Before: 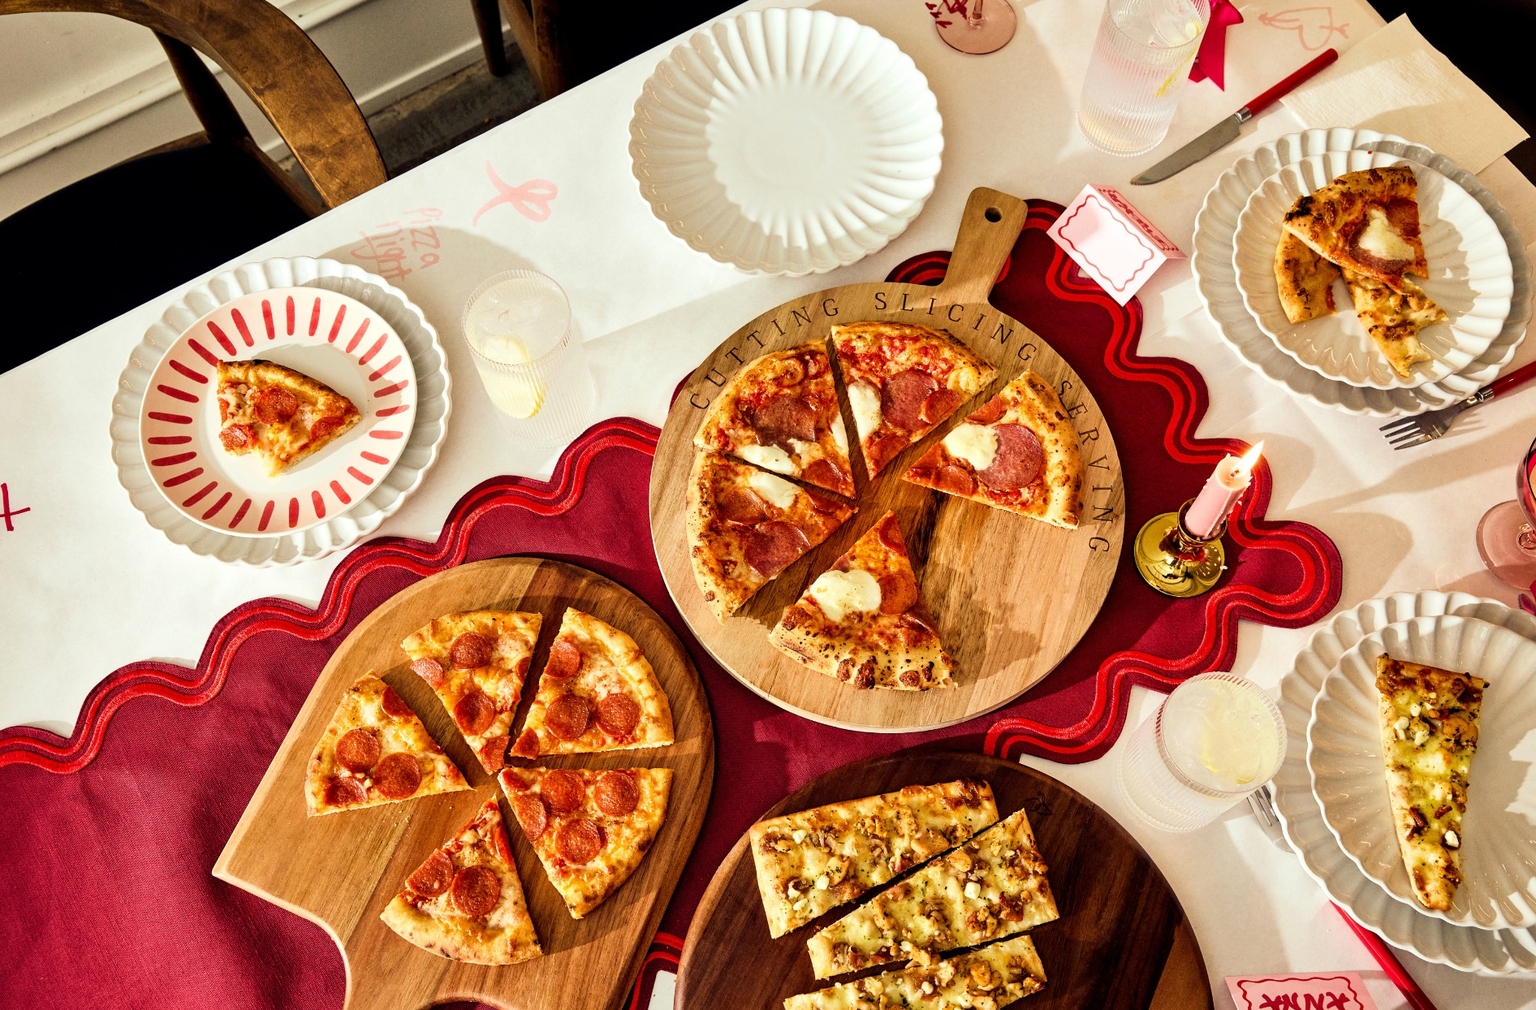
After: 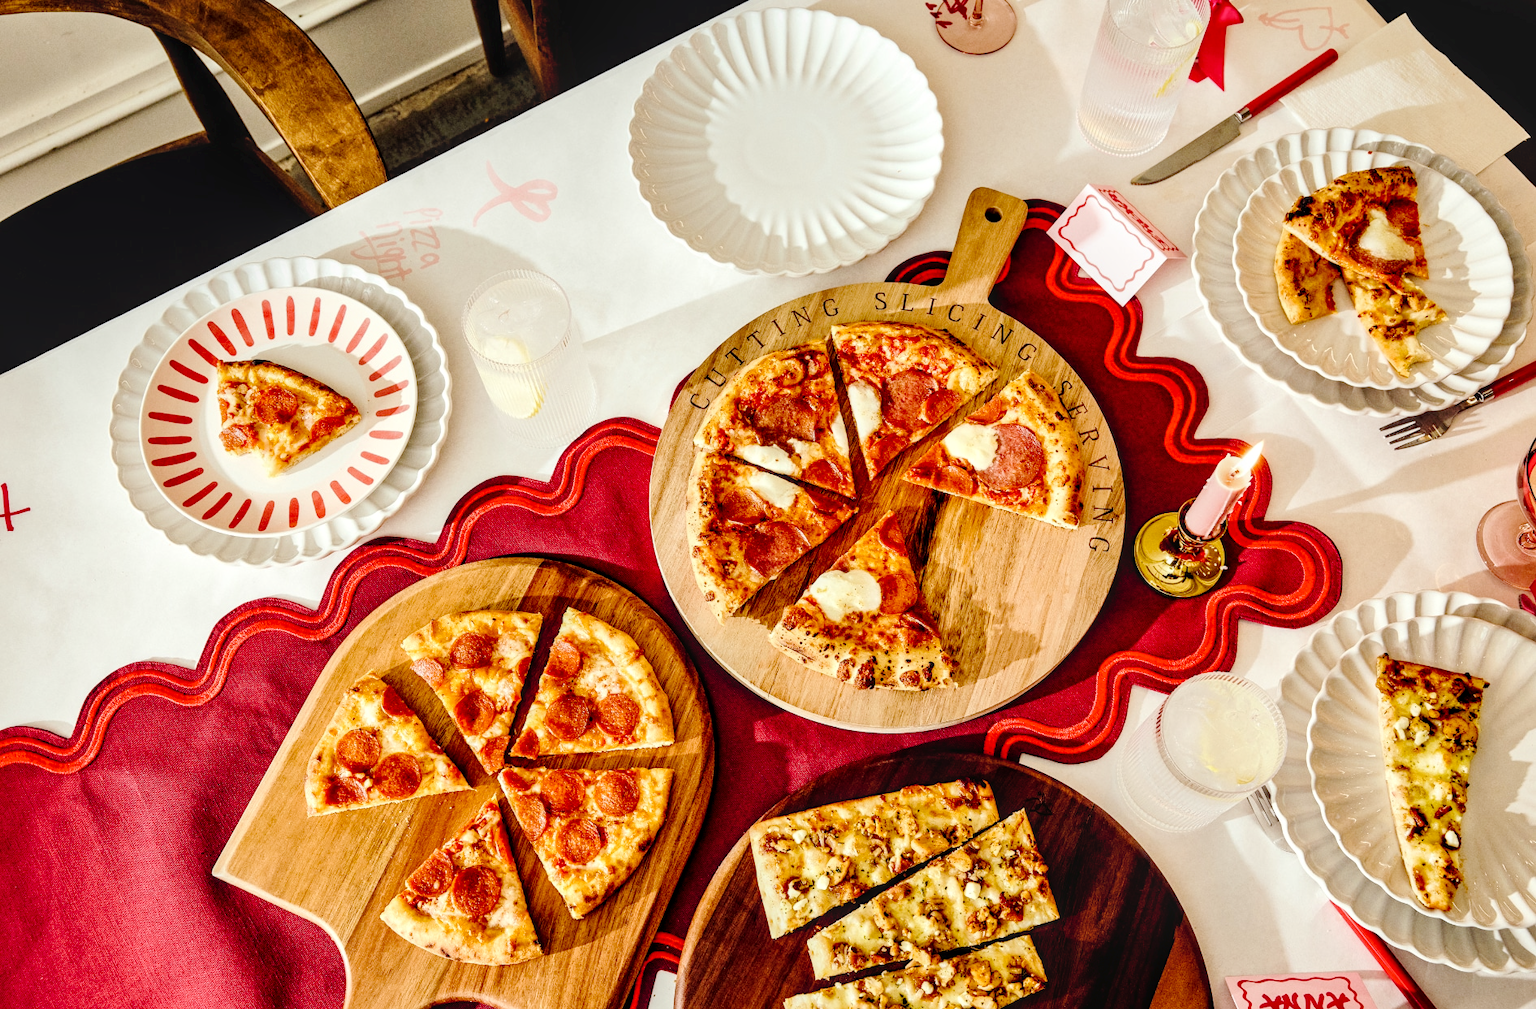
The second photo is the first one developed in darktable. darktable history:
local contrast: on, module defaults
tone curve: curves: ch0 [(0, 0) (0.003, 0.009) (0.011, 0.009) (0.025, 0.01) (0.044, 0.02) (0.069, 0.032) (0.1, 0.048) (0.136, 0.092) (0.177, 0.153) (0.224, 0.217) (0.277, 0.306) (0.335, 0.402) (0.399, 0.488) (0.468, 0.574) (0.543, 0.648) (0.623, 0.716) (0.709, 0.783) (0.801, 0.851) (0.898, 0.92) (1, 1)], preserve colors none
tone equalizer: on, module defaults
contrast brightness saturation: contrast 0.05
